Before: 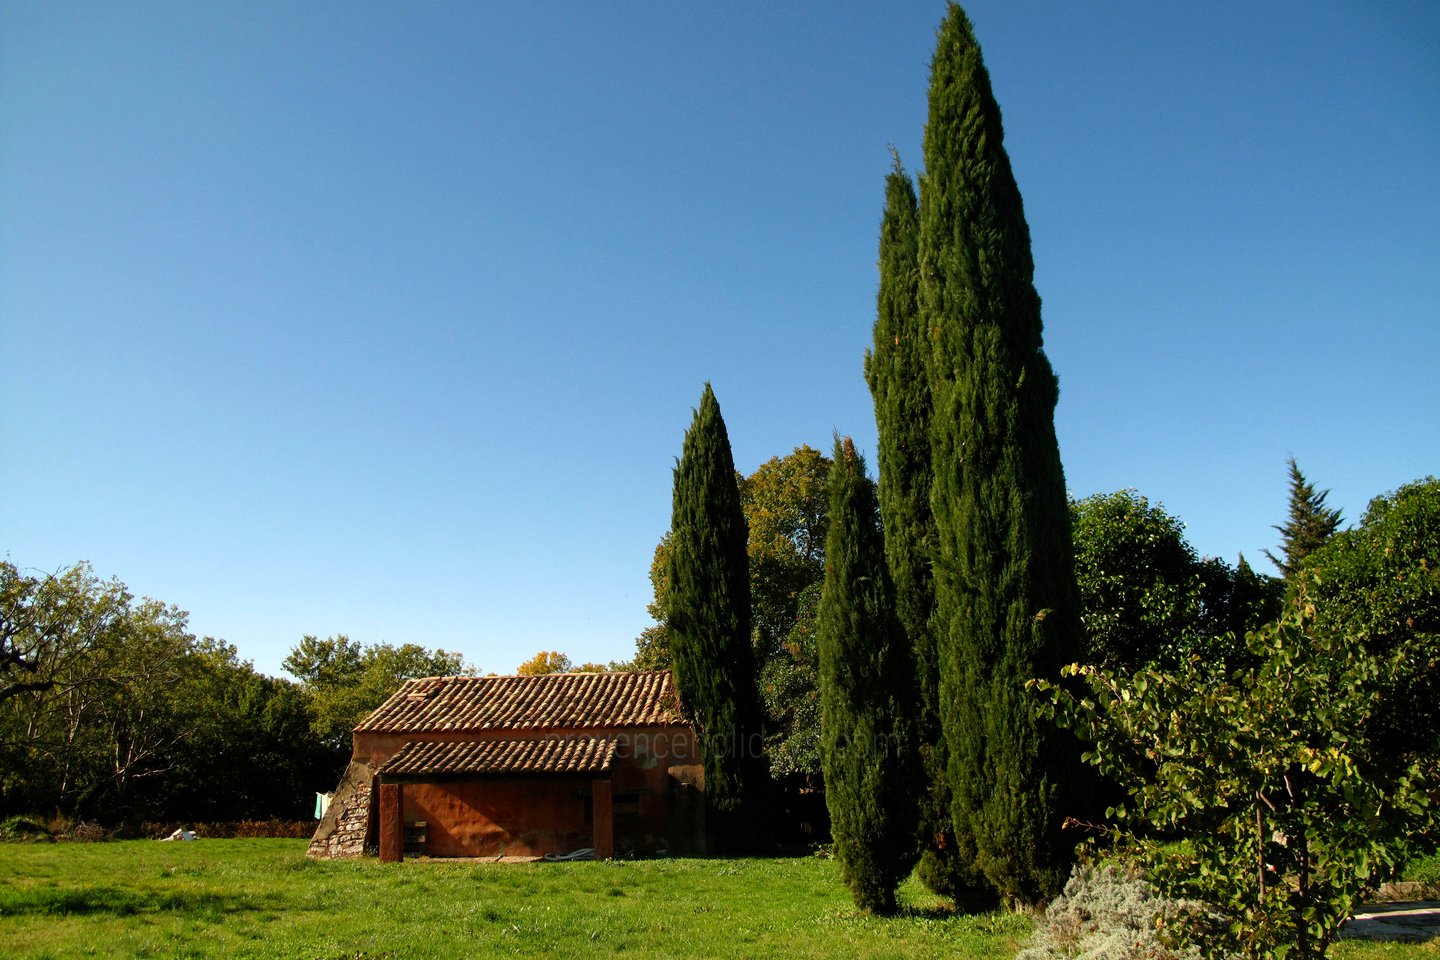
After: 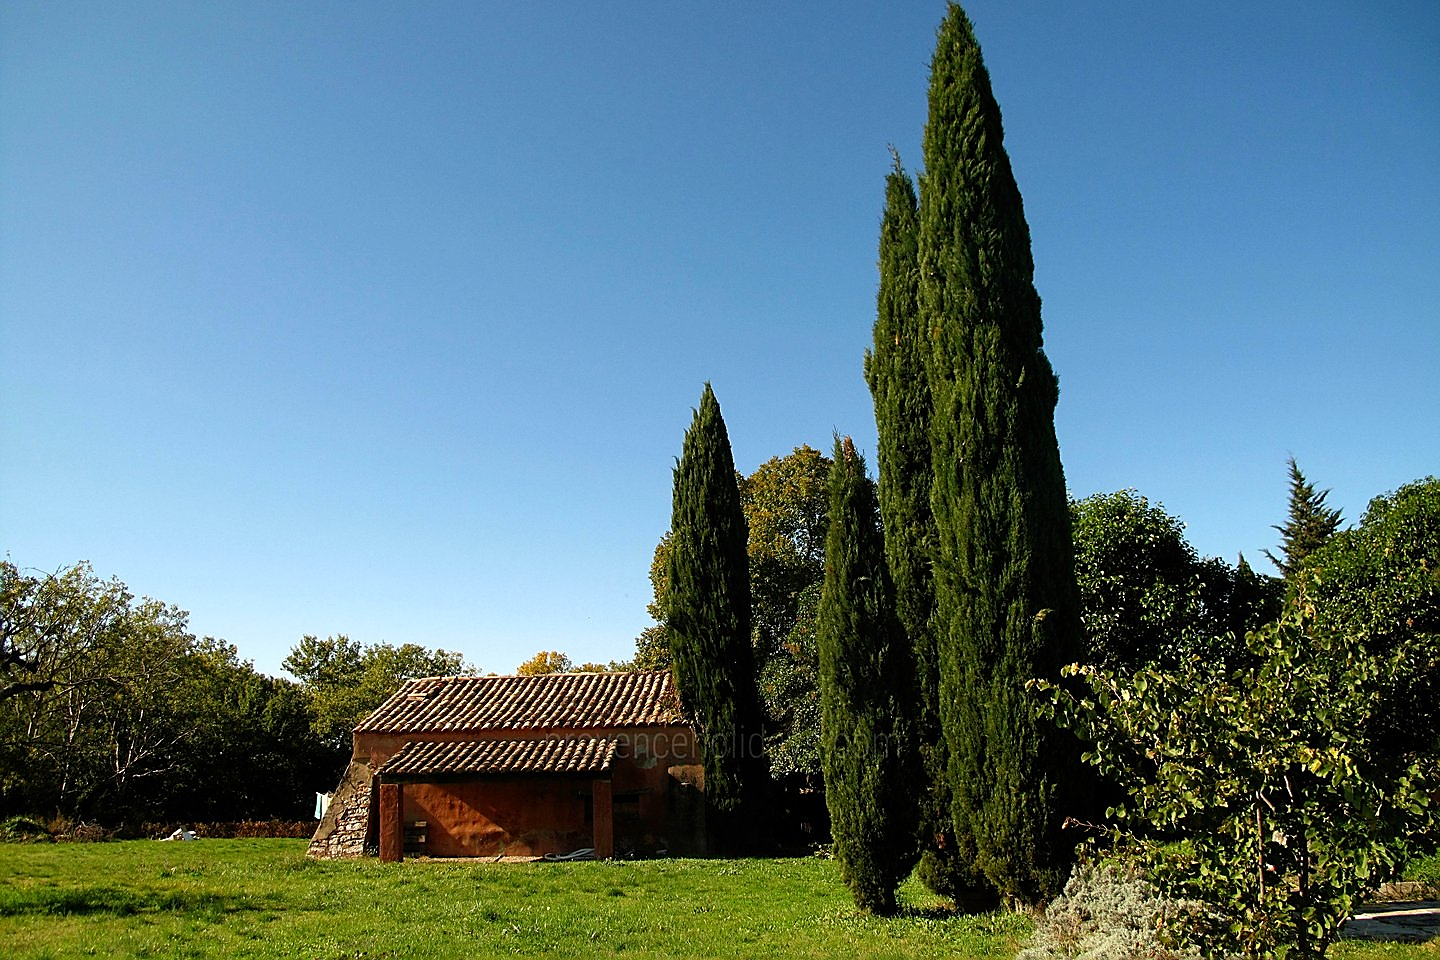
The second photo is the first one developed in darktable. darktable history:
sharpen: radius 1.35, amount 1.236, threshold 0.642
